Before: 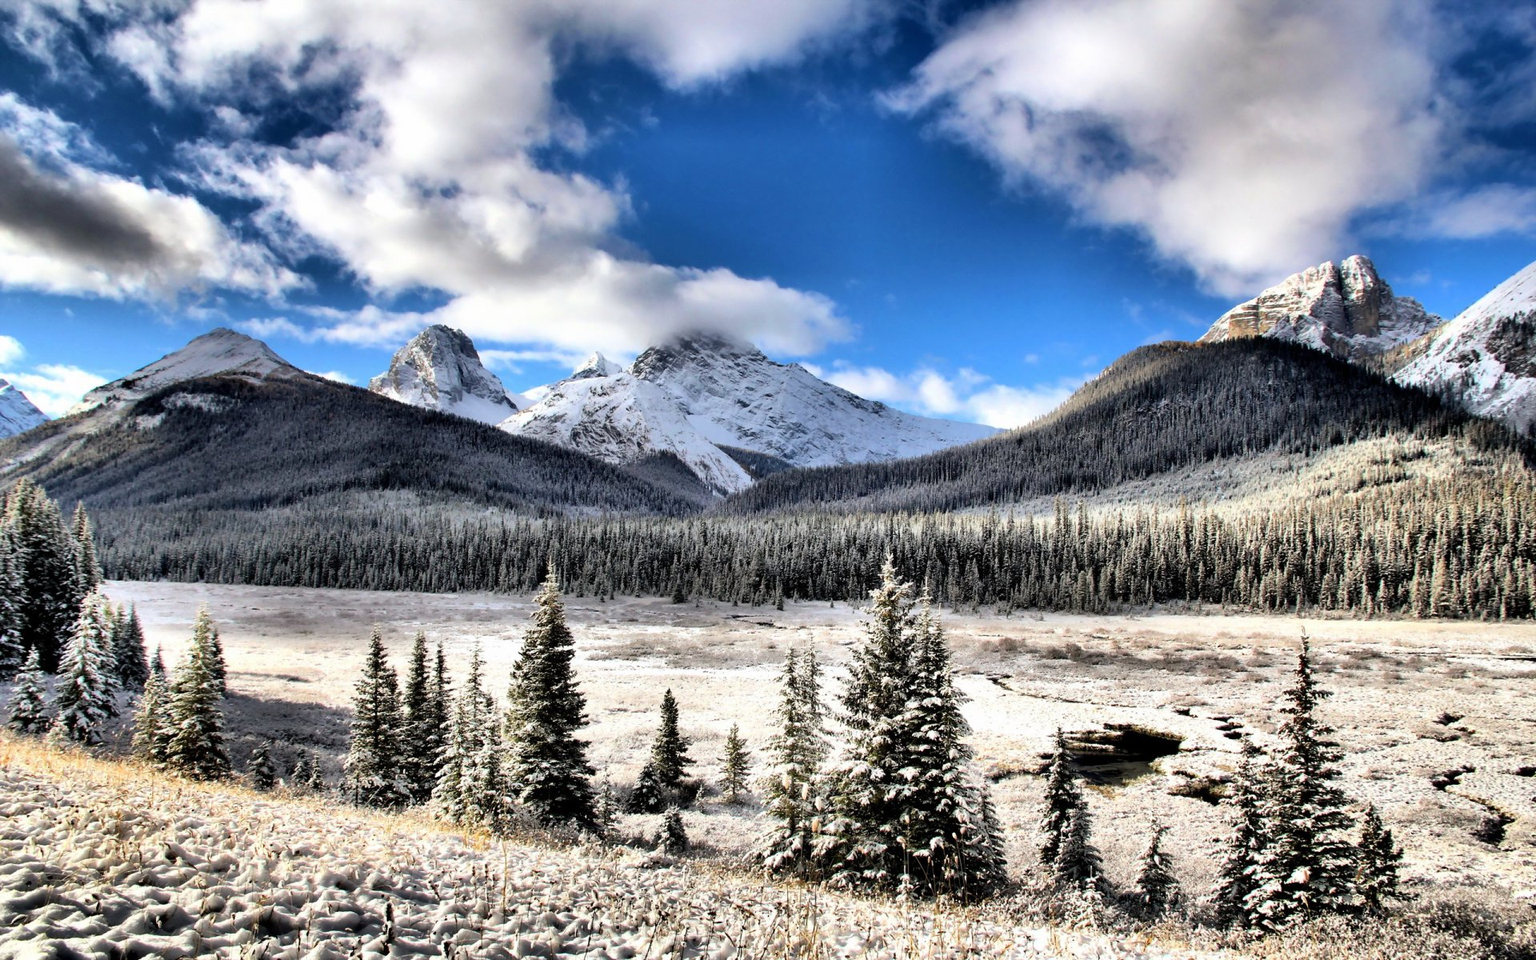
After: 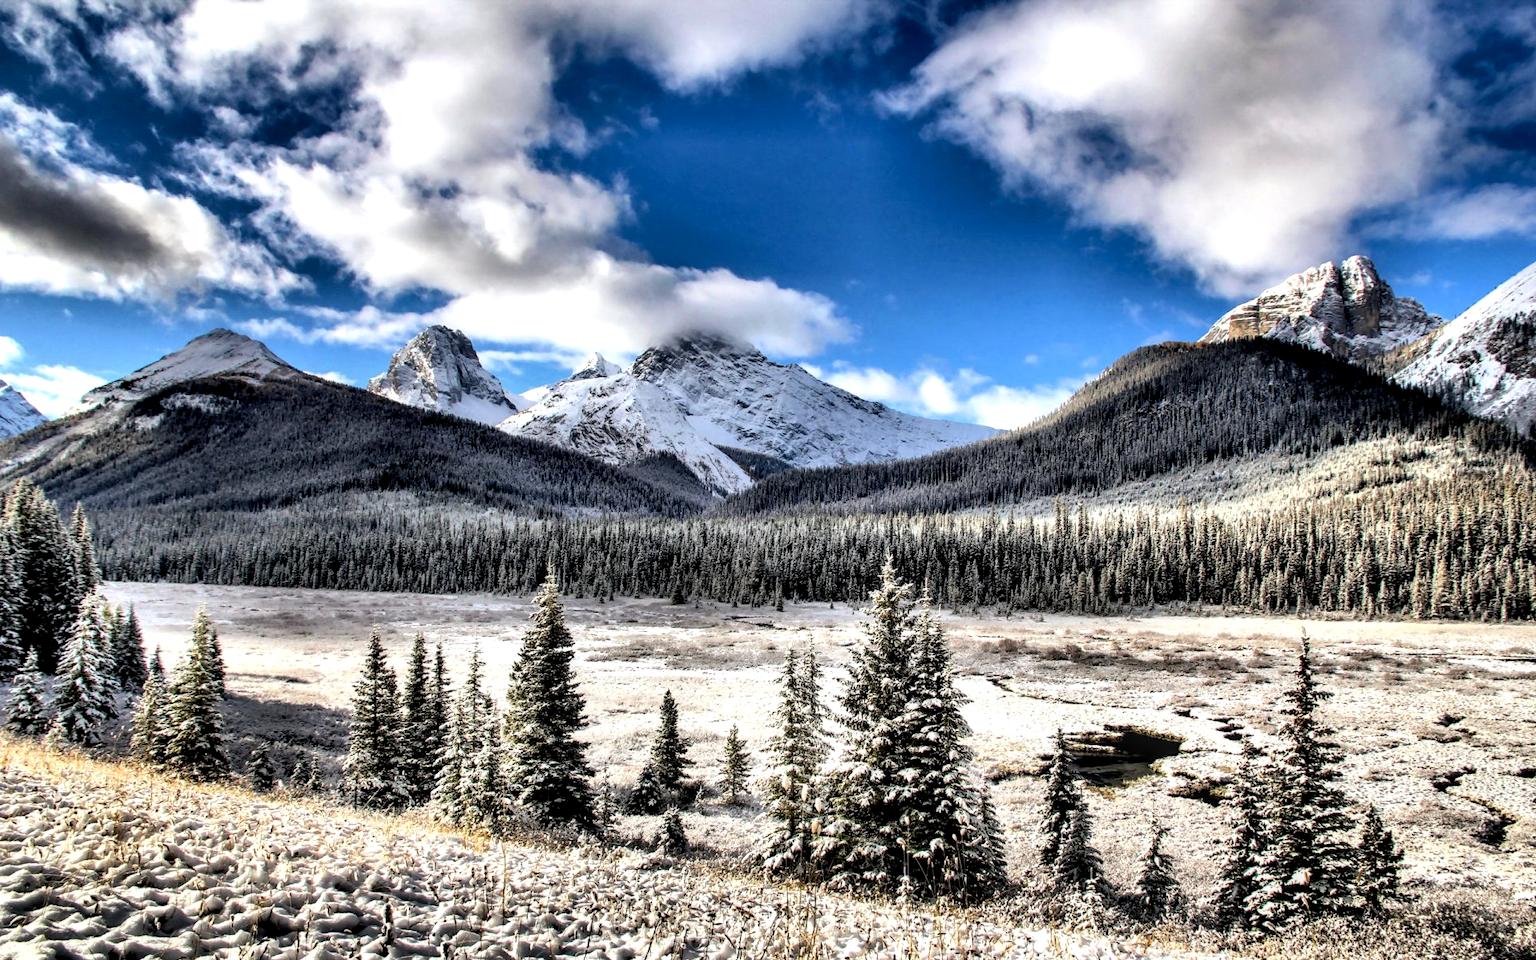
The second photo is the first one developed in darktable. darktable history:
crop and rotate: left 0.137%, bottom 0.011%
tone equalizer: on, module defaults
local contrast: detail 150%
